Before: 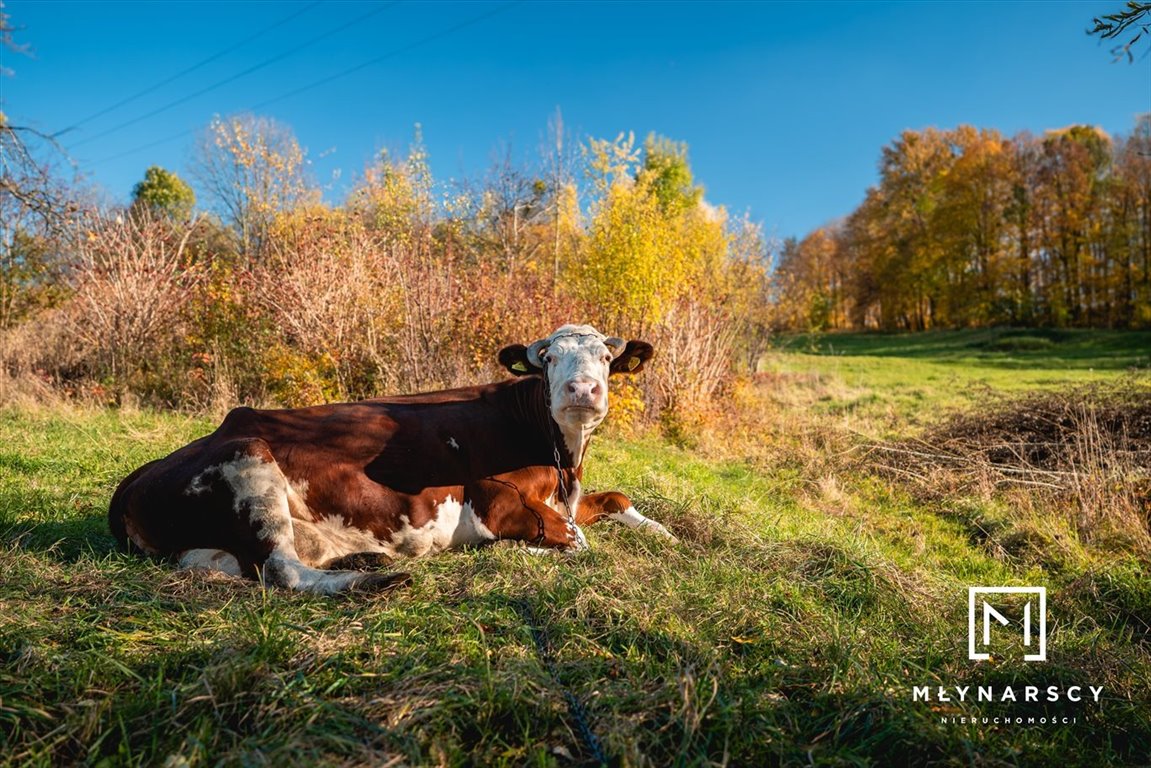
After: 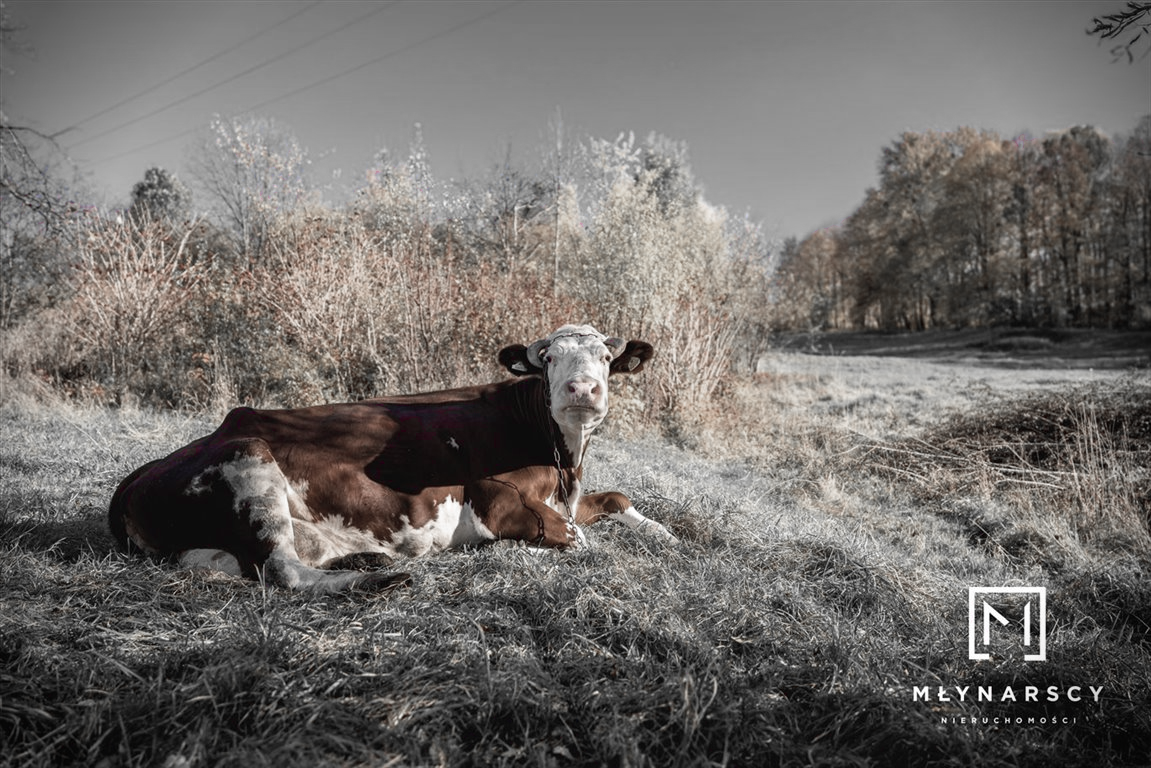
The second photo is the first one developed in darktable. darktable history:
color zones: curves: ch0 [(0, 0.278) (0.143, 0.5) (0.286, 0.5) (0.429, 0.5) (0.571, 0.5) (0.714, 0.5) (0.857, 0.5) (1, 0.5)]; ch1 [(0, 1) (0.143, 0.165) (0.286, 0) (0.429, 0) (0.571, 0) (0.714, 0) (0.857, 0.5) (1, 0.5)]; ch2 [(0, 0.508) (0.143, 0.5) (0.286, 0.5) (0.429, 0.5) (0.571, 0.5) (0.714, 0.5) (0.857, 0.5) (1, 0.5)]
vignetting: fall-off start 88.02%, fall-off radius 24.86%
